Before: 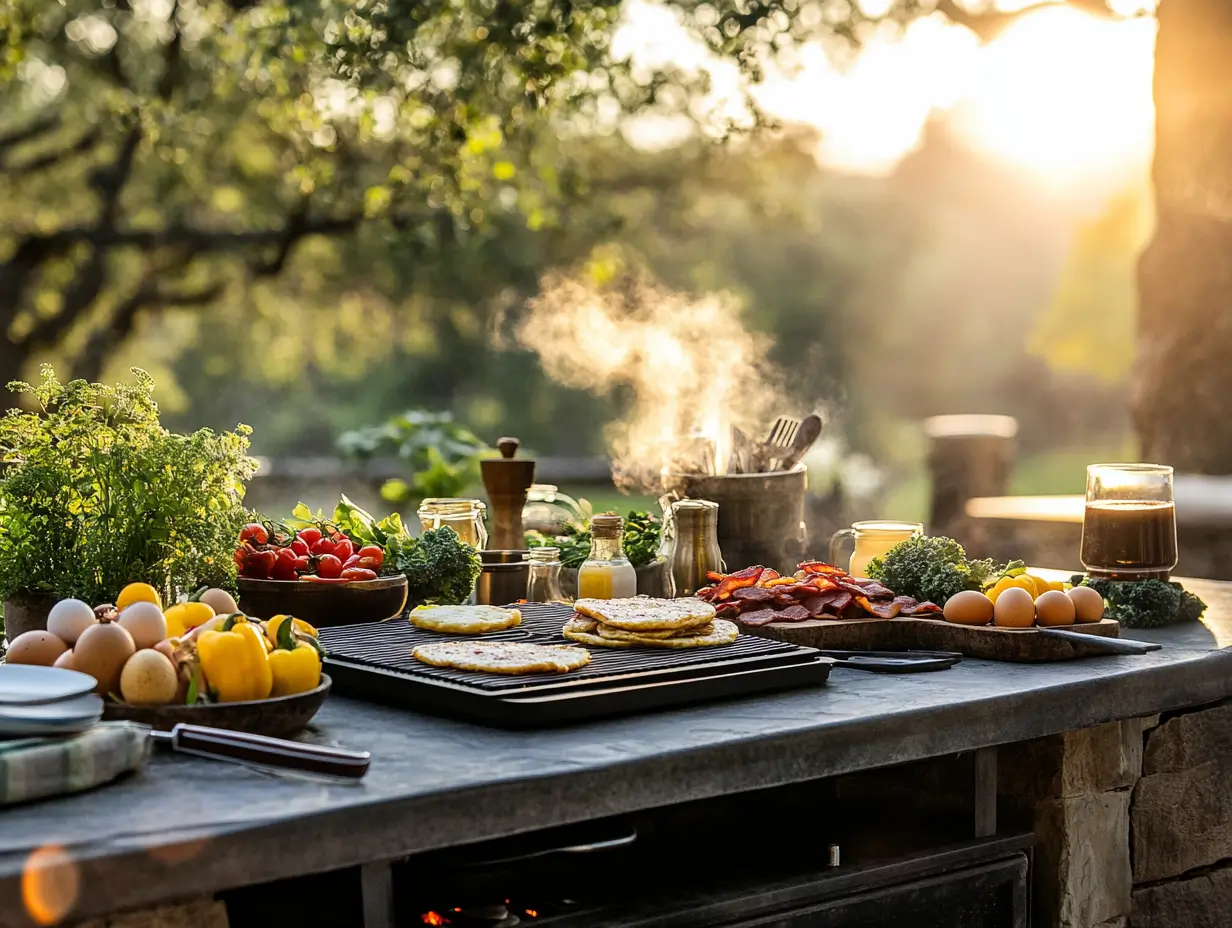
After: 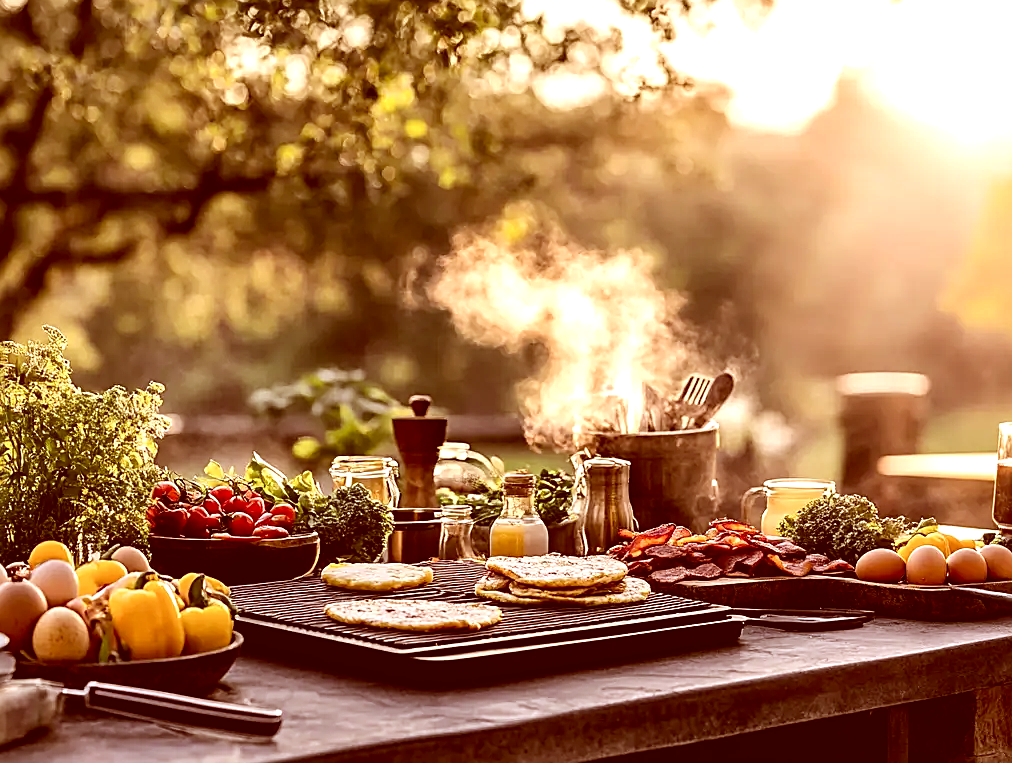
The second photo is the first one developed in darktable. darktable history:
color correction: highlights a* 9.03, highlights b* 8.71, shadows a* 40, shadows b* 40, saturation 0.8
crop and rotate: left 7.196%, top 4.574%, right 10.605%, bottom 13.178%
sharpen: on, module defaults
tone equalizer: -8 EV -0.417 EV, -7 EV -0.389 EV, -6 EV -0.333 EV, -5 EV -0.222 EV, -3 EV 0.222 EV, -2 EV 0.333 EV, -1 EV 0.389 EV, +0 EV 0.417 EV, edges refinement/feathering 500, mask exposure compensation -1.57 EV, preserve details no
